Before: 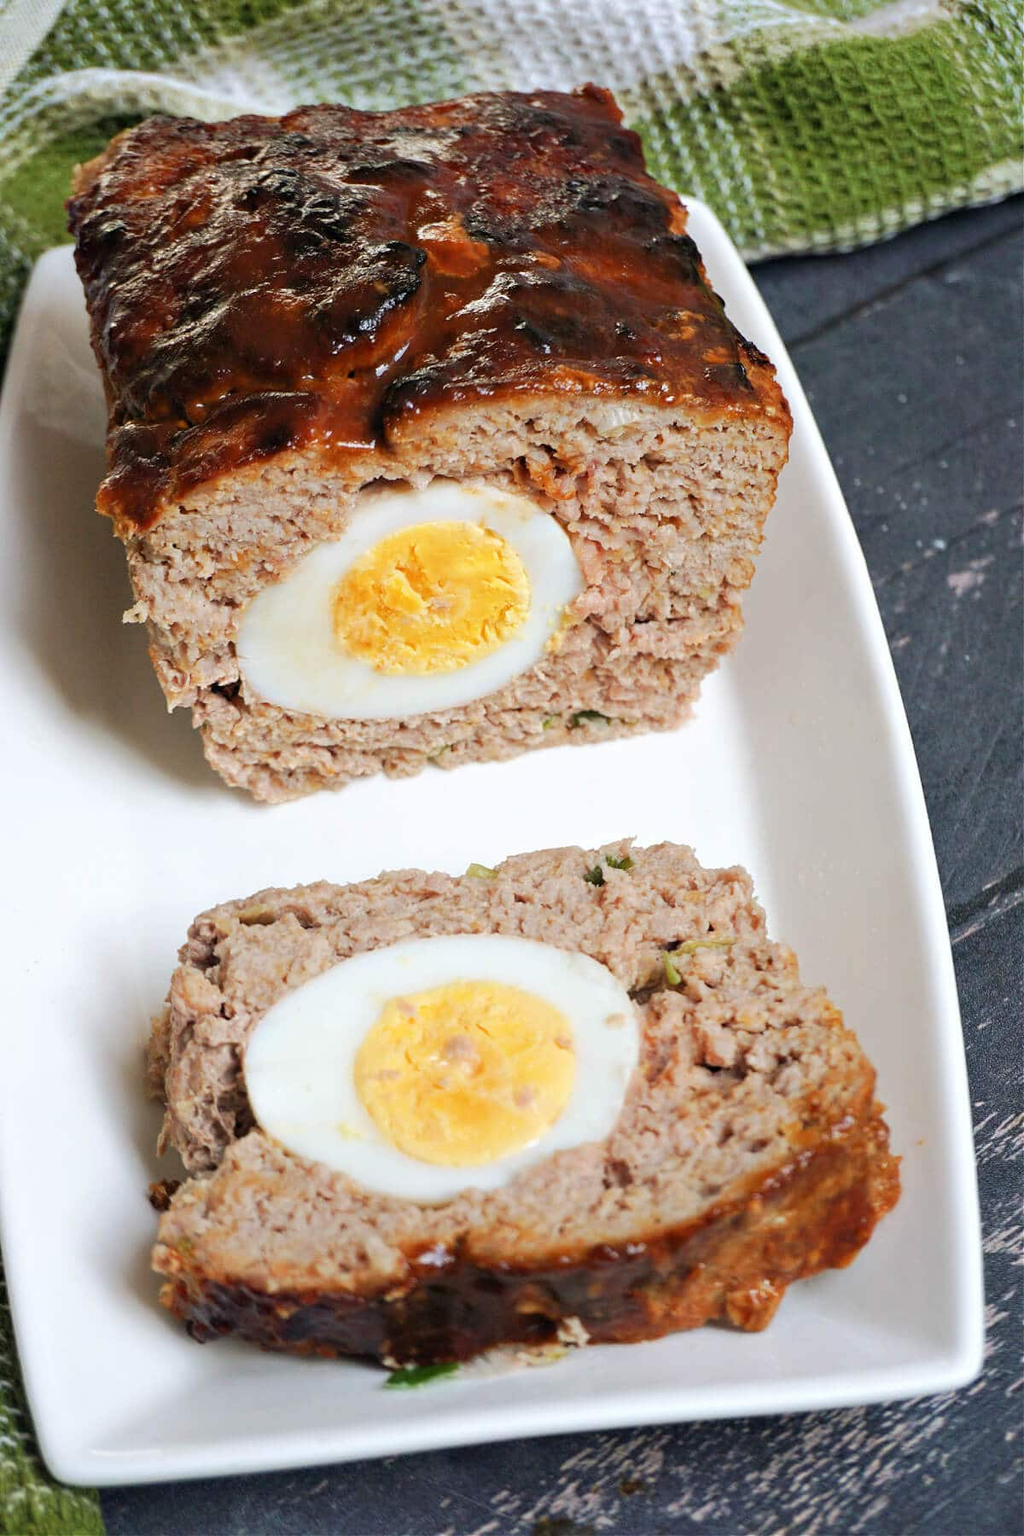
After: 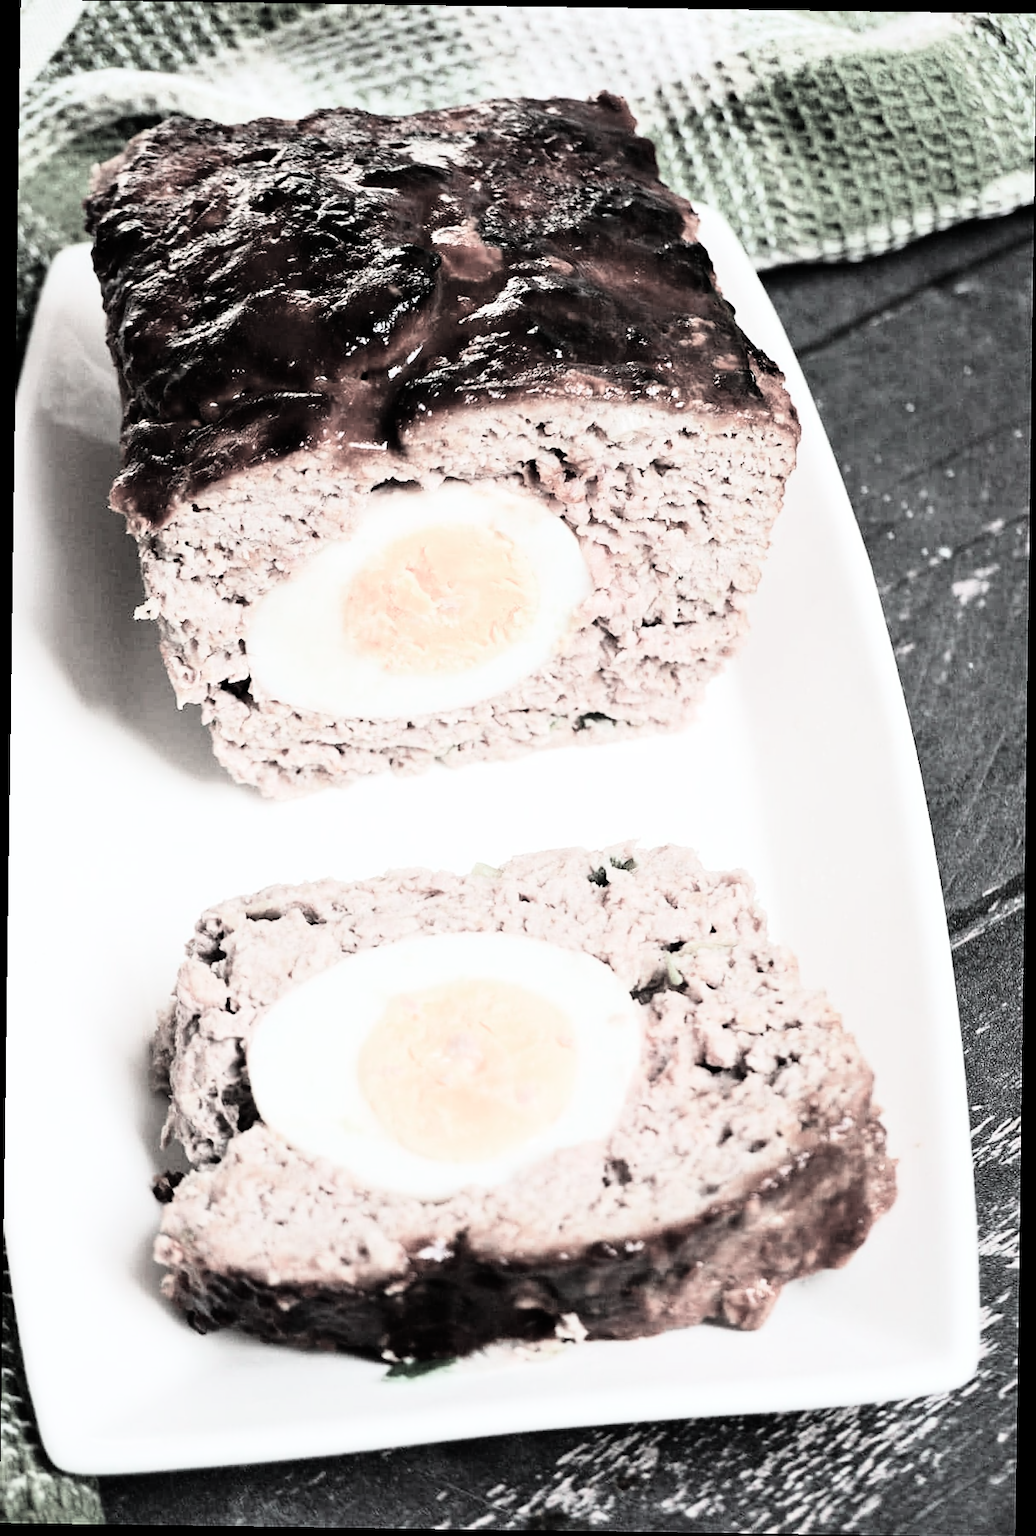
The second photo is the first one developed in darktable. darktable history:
color contrast: green-magenta contrast 0.3, blue-yellow contrast 0.15
color zones: curves: ch0 [(0, 0.444) (0.143, 0.442) (0.286, 0.441) (0.429, 0.441) (0.571, 0.441) (0.714, 0.441) (0.857, 0.442) (1, 0.444)]
rotate and perspective: rotation 0.8°, automatic cropping off
rgb curve: curves: ch0 [(0, 0) (0.21, 0.15) (0.24, 0.21) (0.5, 0.75) (0.75, 0.96) (0.89, 0.99) (1, 1)]; ch1 [(0, 0.02) (0.21, 0.13) (0.25, 0.2) (0.5, 0.67) (0.75, 0.9) (0.89, 0.97) (1, 1)]; ch2 [(0, 0.02) (0.21, 0.13) (0.25, 0.2) (0.5, 0.67) (0.75, 0.9) (0.89, 0.97) (1, 1)], compensate middle gray true
